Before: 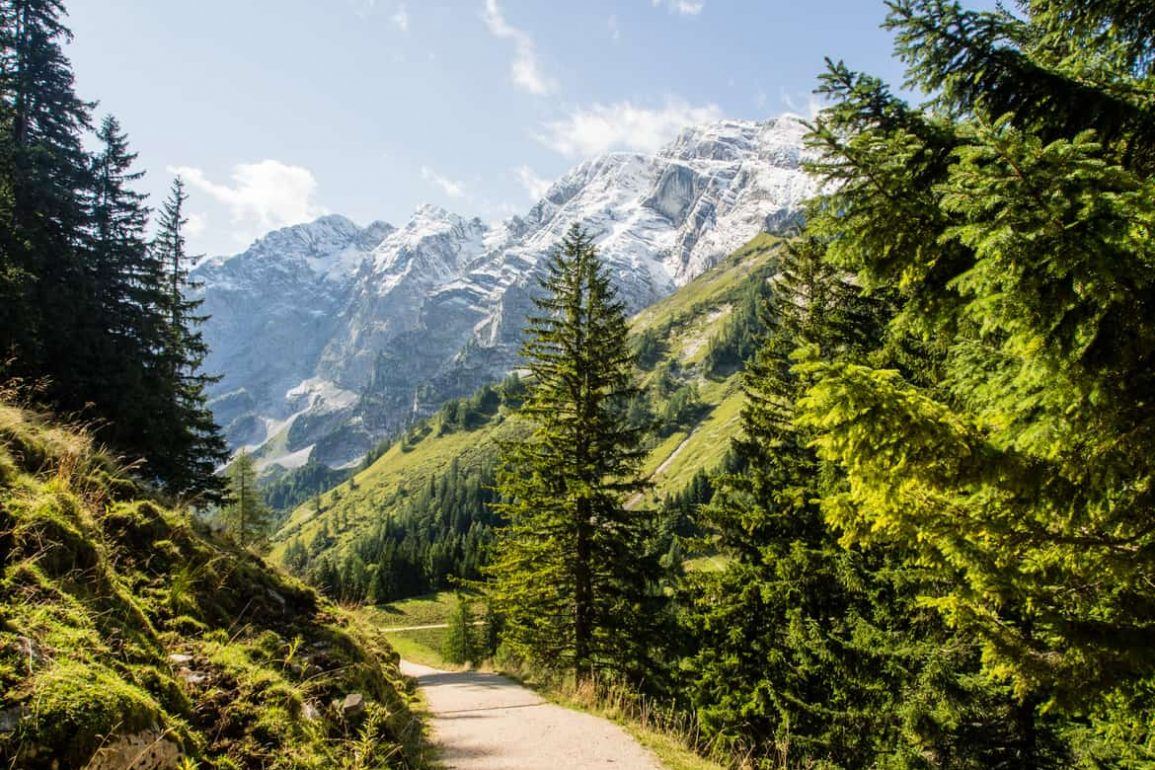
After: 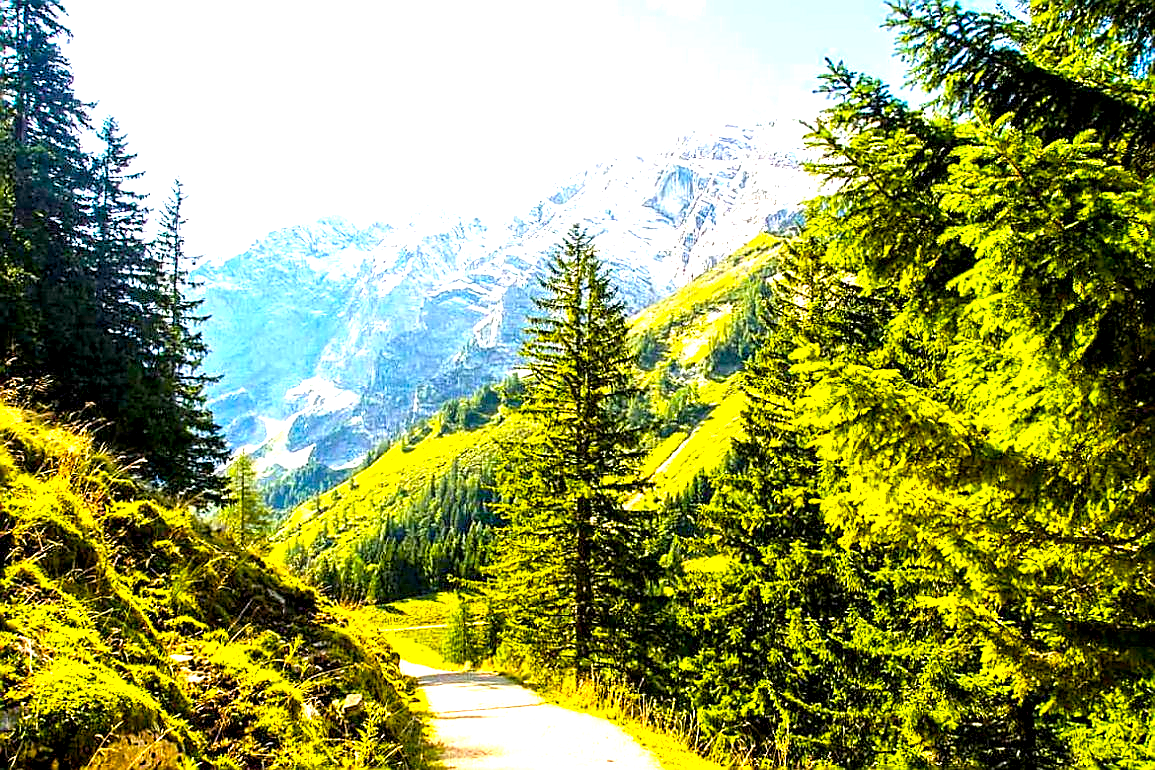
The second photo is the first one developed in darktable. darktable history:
exposure: black level correction 0, exposure 1.602 EV, compensate exposure bias true, compensate highlight preservation false
color balance rgb: global offset › luminance -0.893%, perceptual saturation grading › global saturation 25.039%, global vibrance 50.728%
sharpen: radius 1.422, amount 1.259, threshold 0.721
